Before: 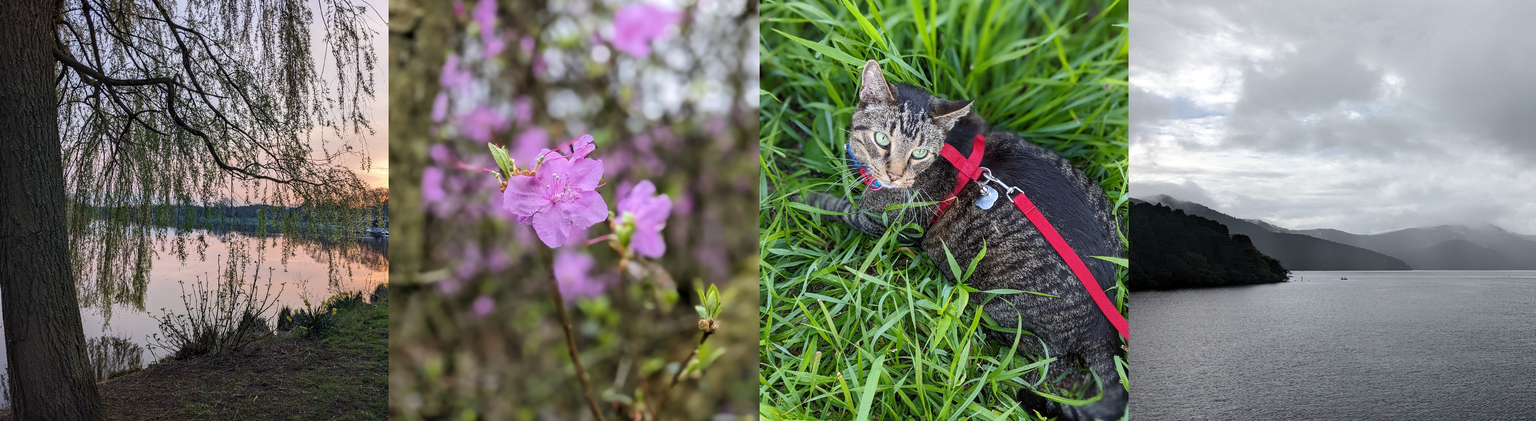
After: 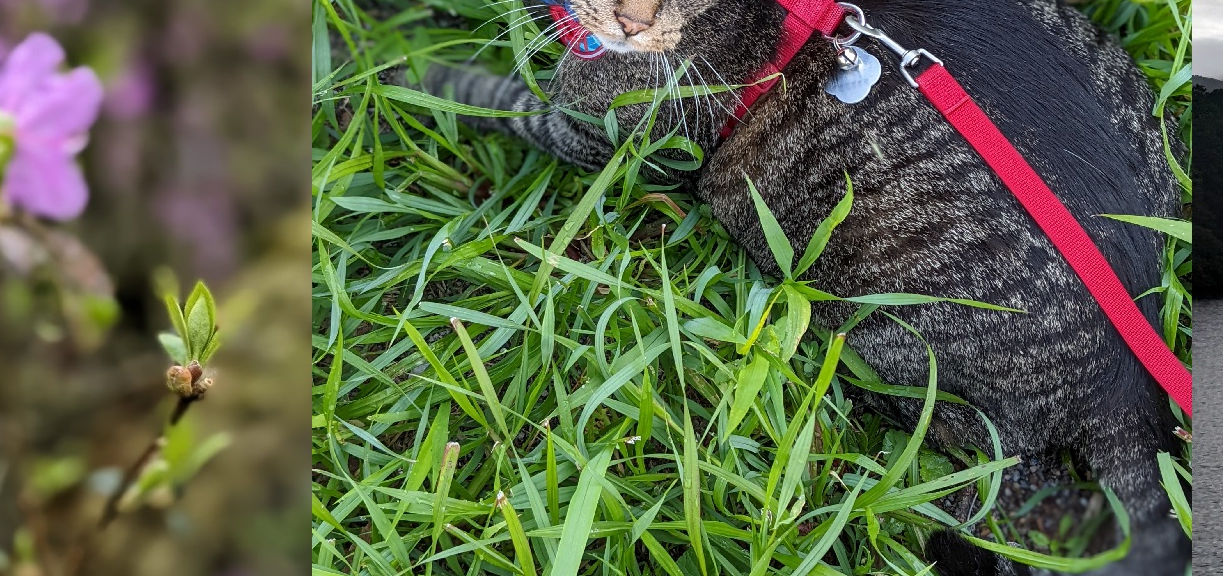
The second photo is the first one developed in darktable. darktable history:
tone equalizer: edges refinement/feathering 500, mask exposure compensation -1.57 EV, preserve details no
crop: left 40.962%, top 39.456%, right 25.64%, bottom 3.115%
